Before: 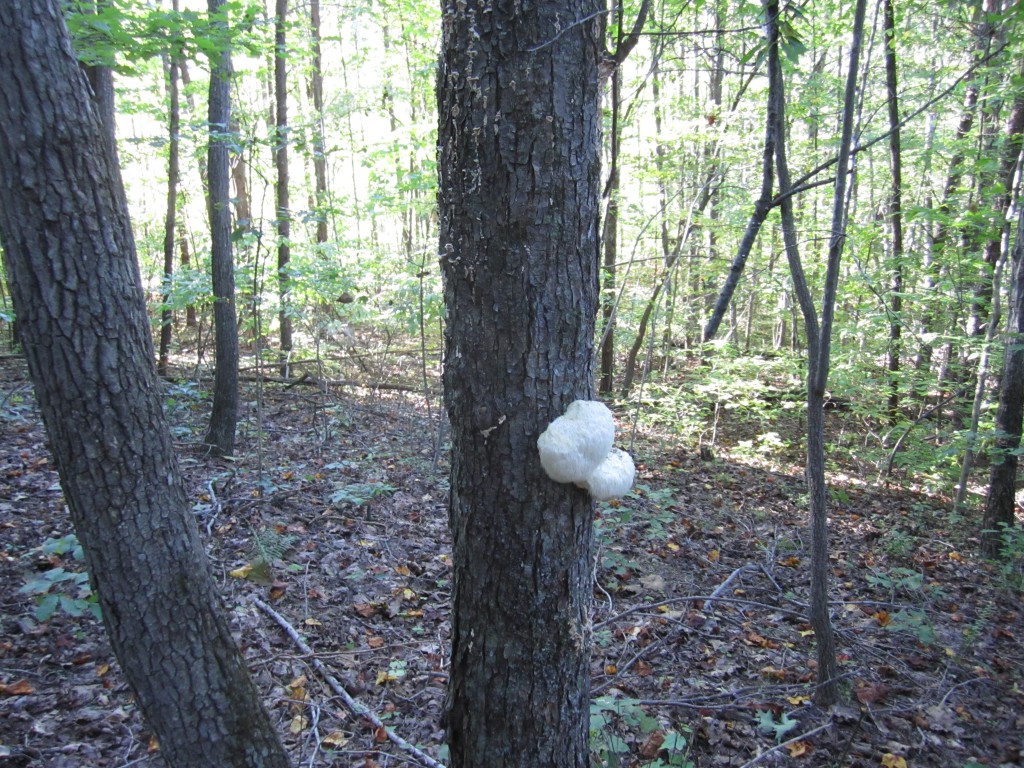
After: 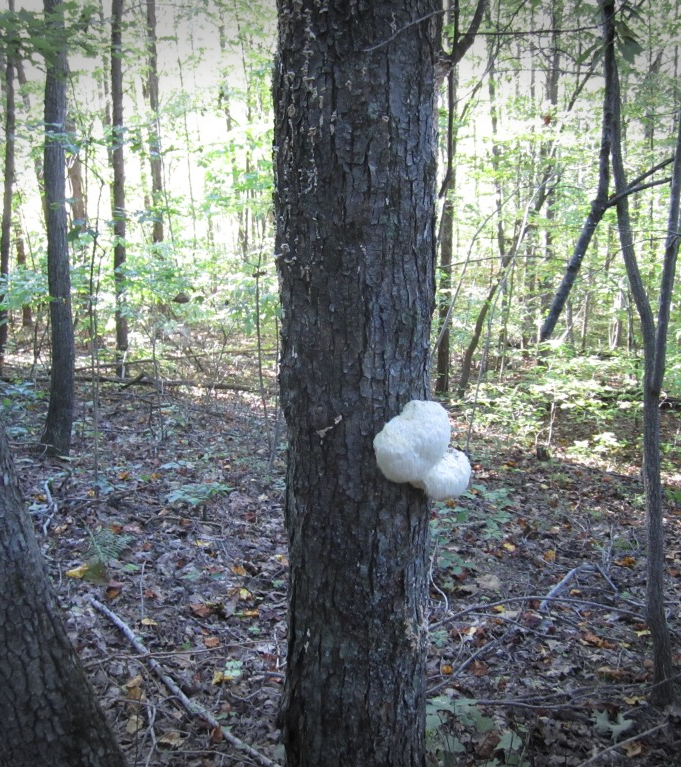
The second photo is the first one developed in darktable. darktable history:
crop and rotate: left 16.112%, right 17.365%
vignetting: fall-off start 100.79%, width/height ratio 1.303, dithering 16-bit output
